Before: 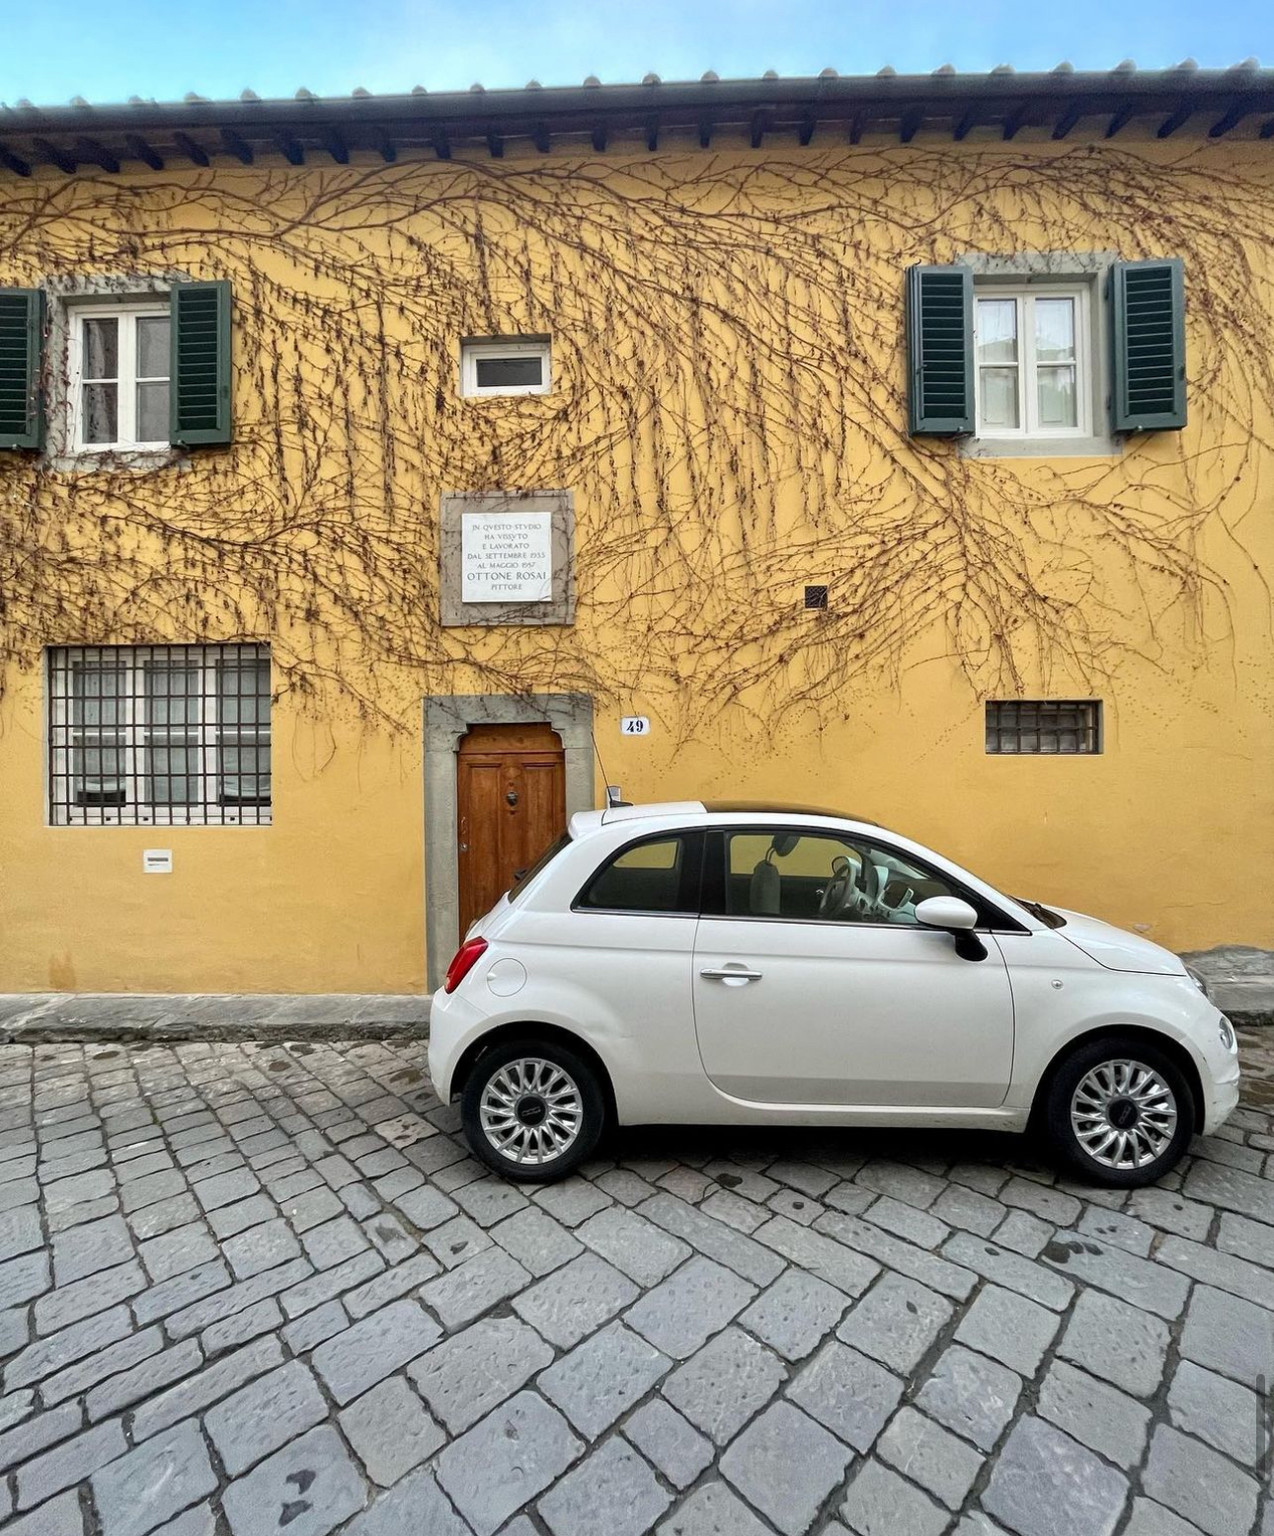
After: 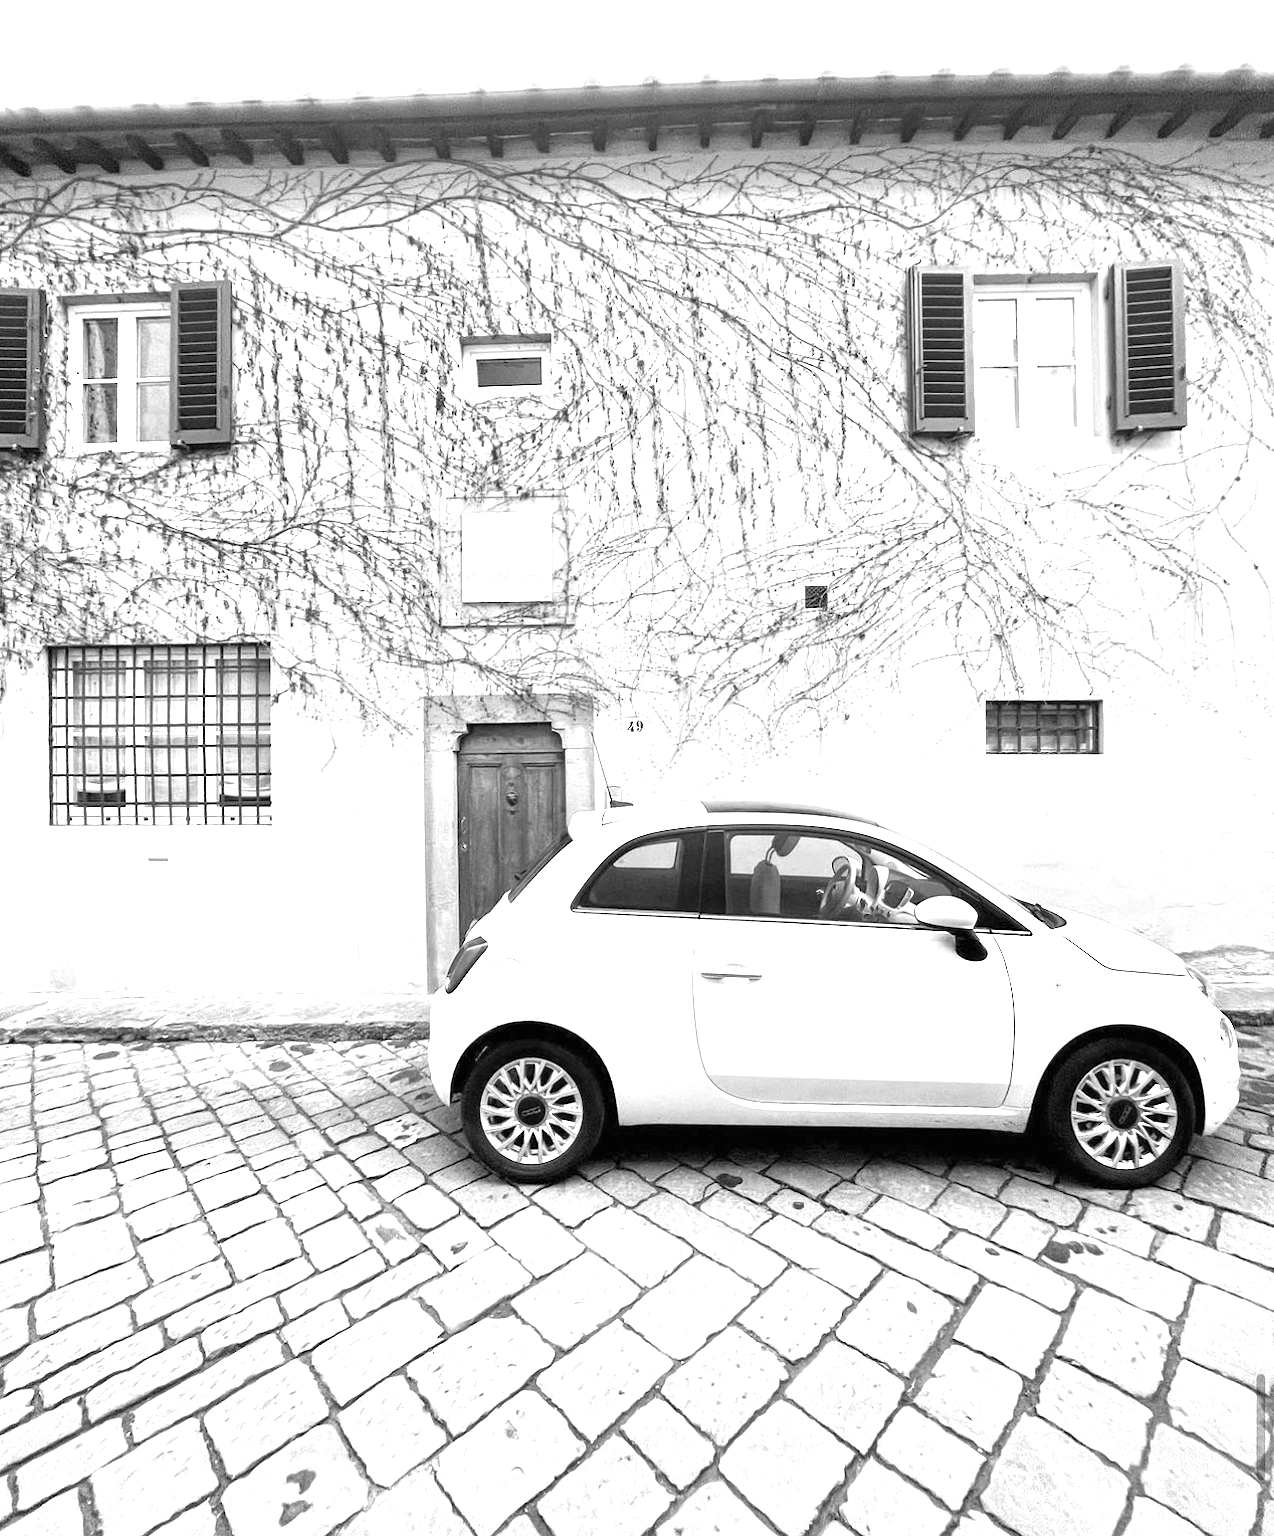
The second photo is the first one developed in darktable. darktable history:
exposure: black level correction 0, exposure 1.741 EV, compensate exposure bias true, compensate highlight preservation false
monochrome: size 1
